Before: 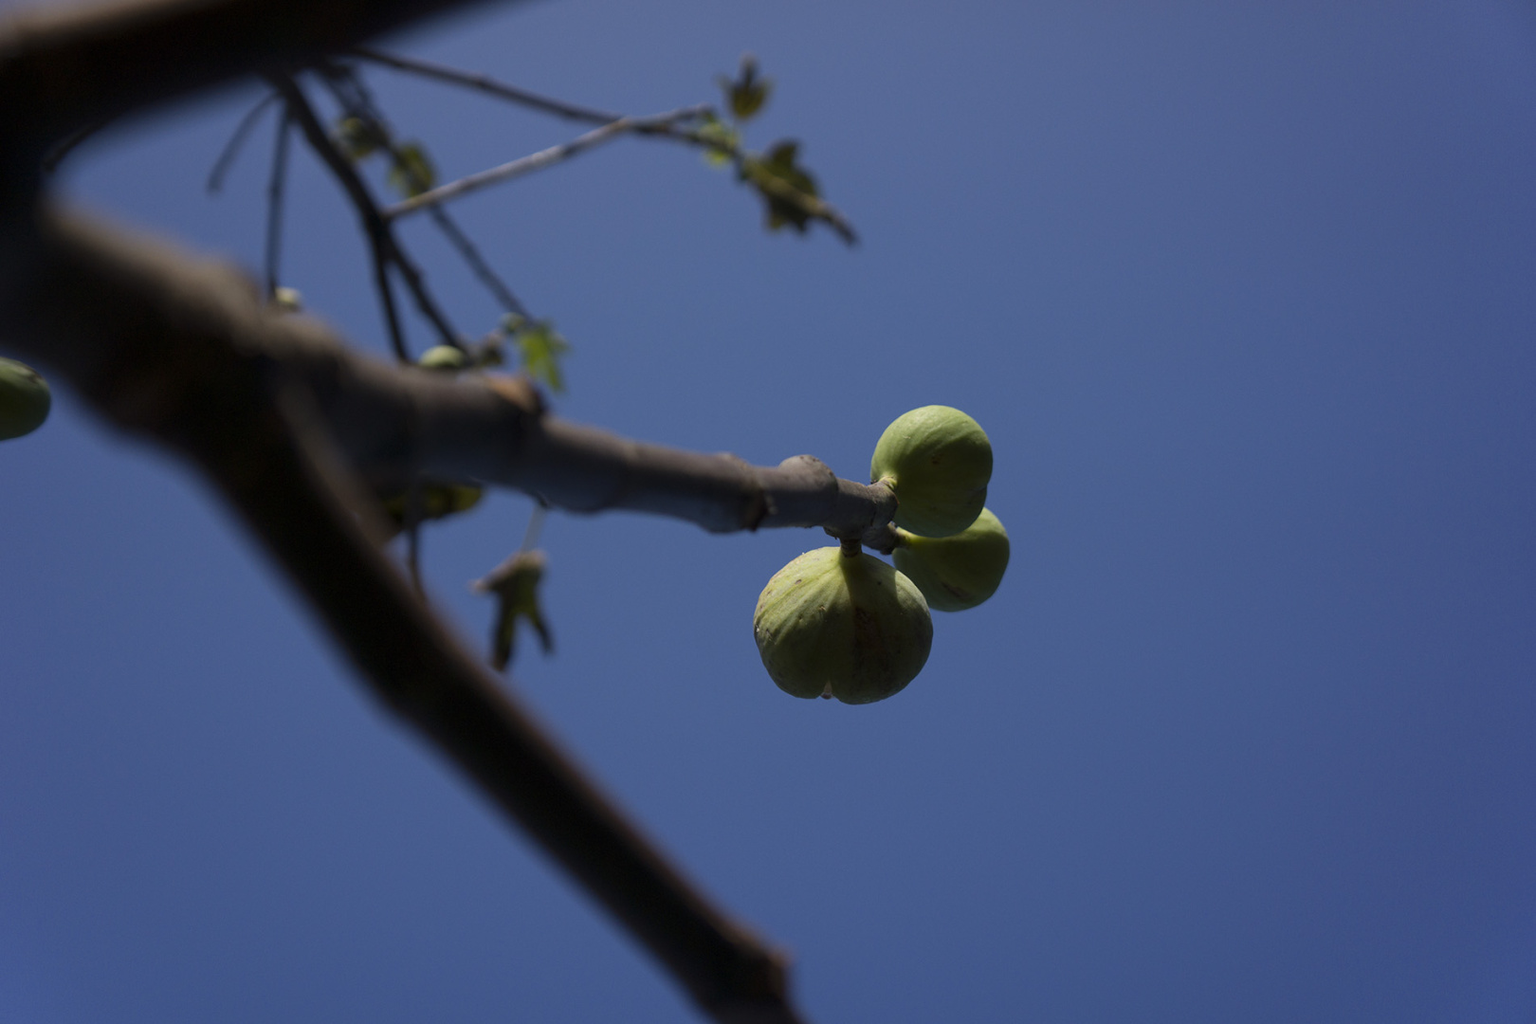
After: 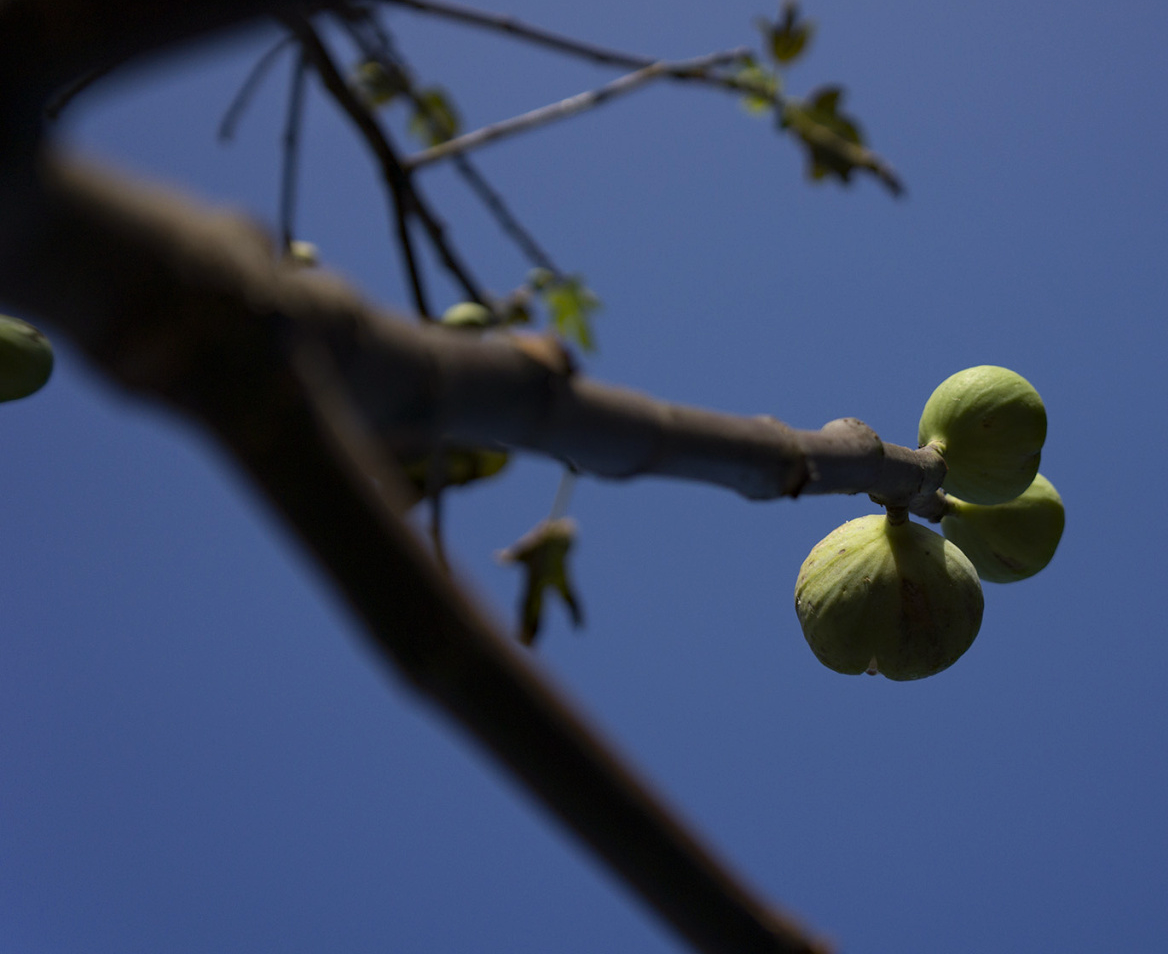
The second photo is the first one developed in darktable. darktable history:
crop: top 5.803%, right 27.864%, bottom 5.804%
haze removal: compatibility mode true, adaptive false
